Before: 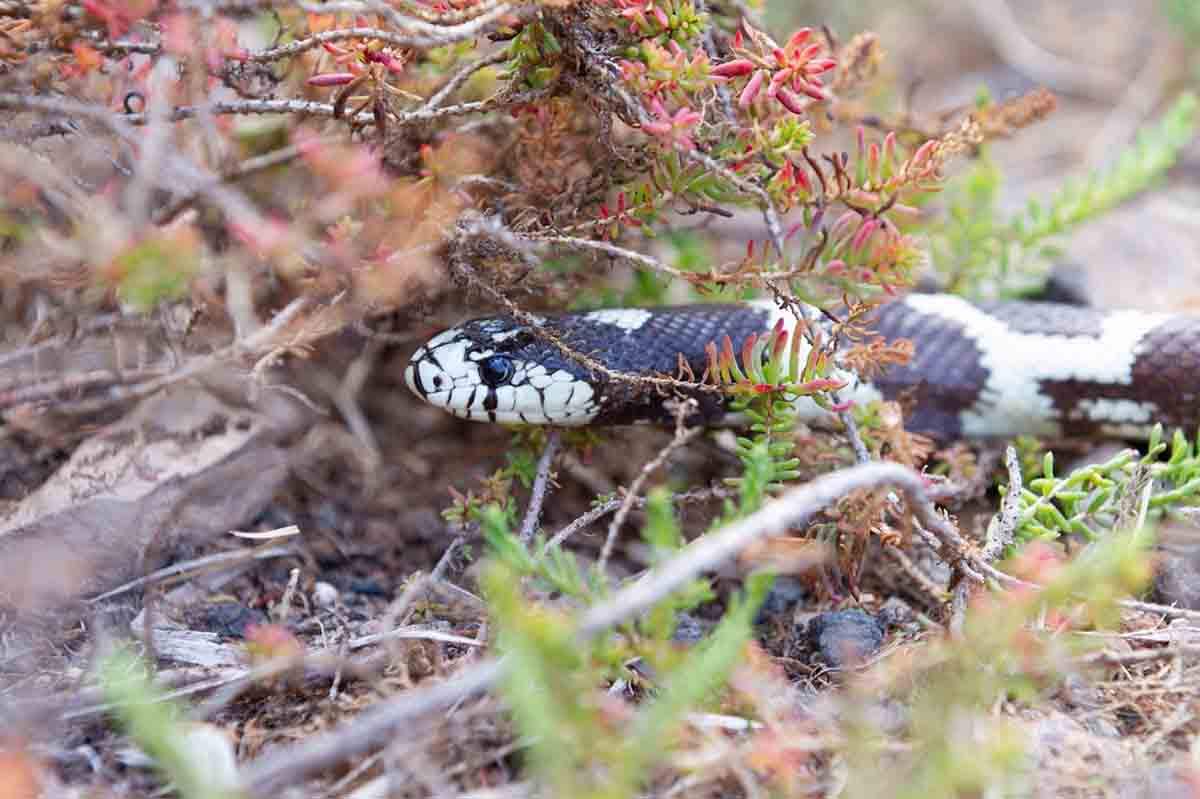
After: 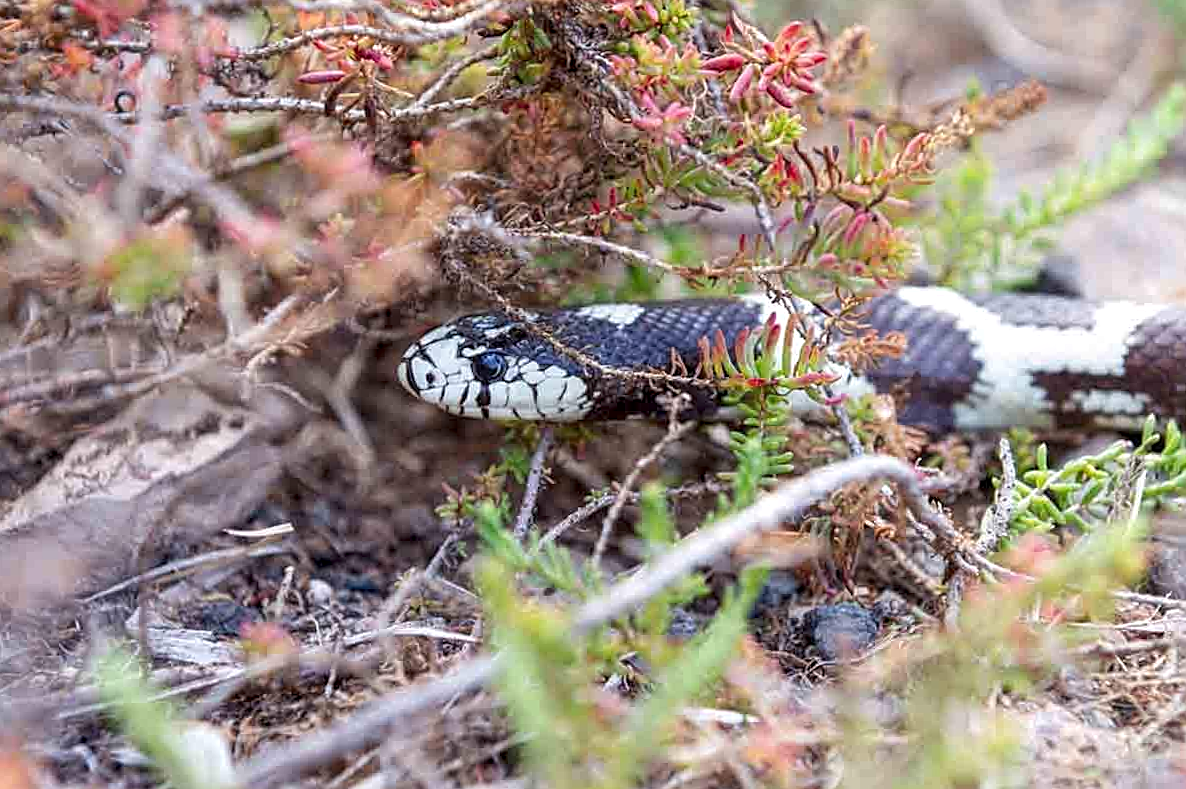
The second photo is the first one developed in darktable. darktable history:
rotate and perspective: rotation -0.45°, automatic cropping original format, crop left 0.008, crop right 0.992, crop top 0.012, crop bottom 0.988
local contrast: detail 130%
sharpen: on, module defaults
